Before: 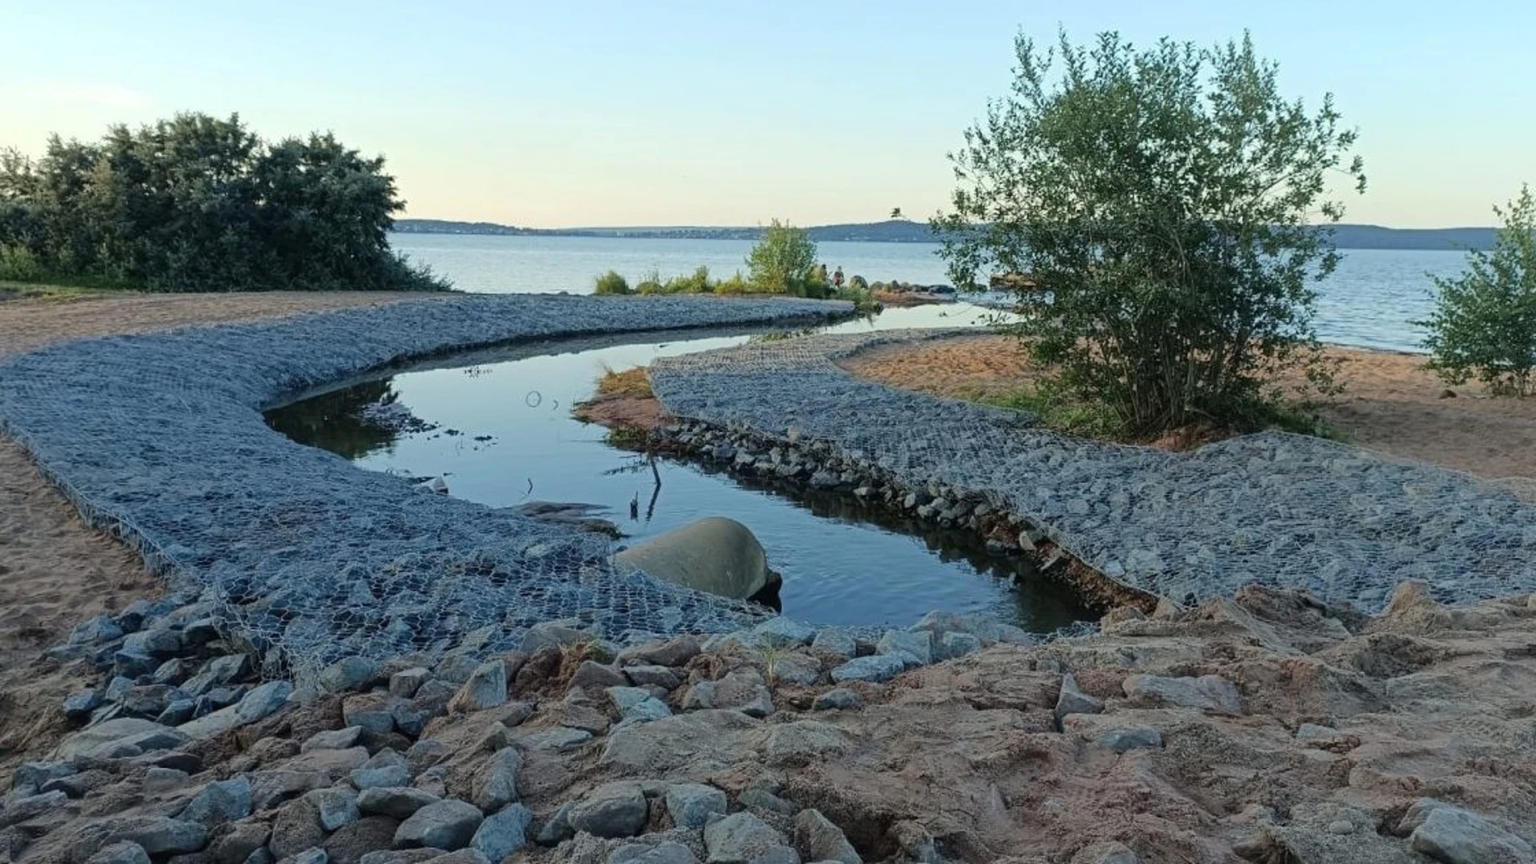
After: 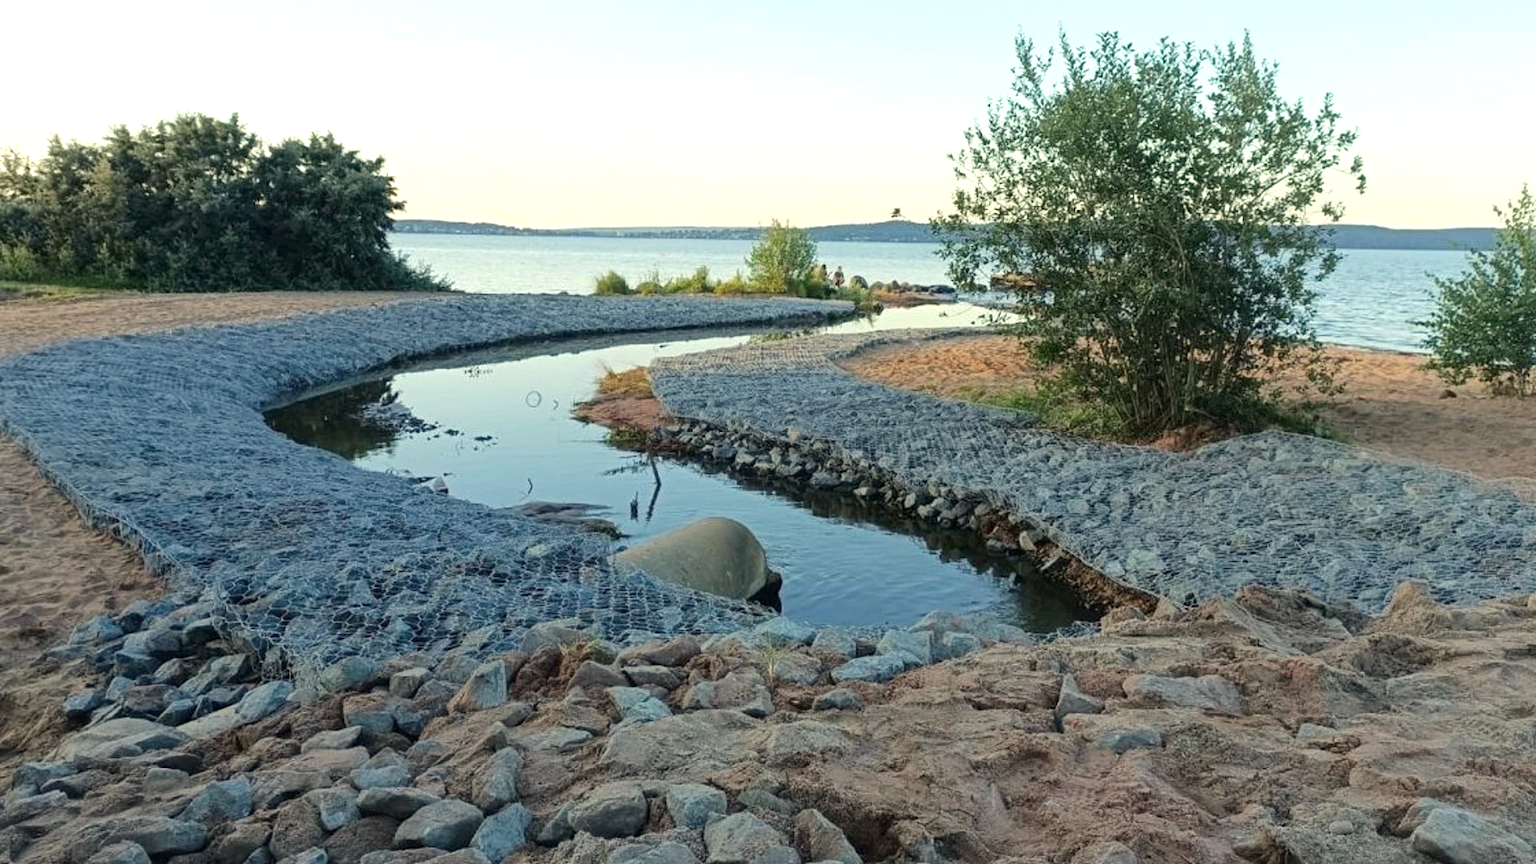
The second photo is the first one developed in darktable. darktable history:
white balance: red 1.045, blue 0.932
exposure: black level correction 0.001, exposure 0.5 EV, compensate exposure bias true, compensate highlight preservation false
